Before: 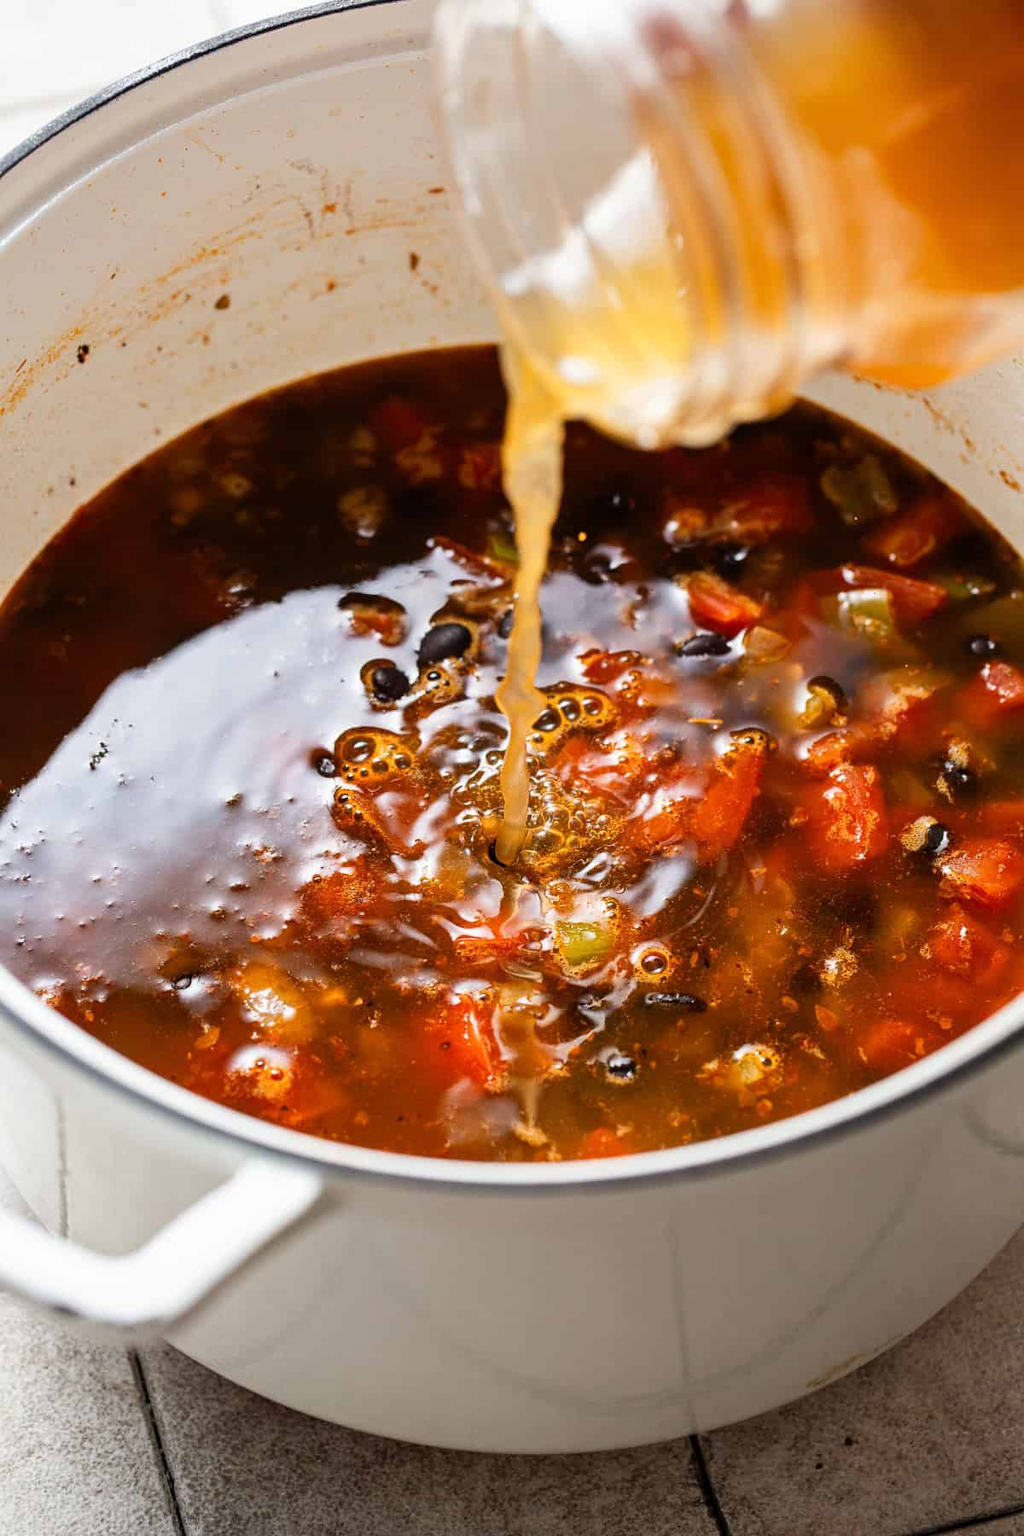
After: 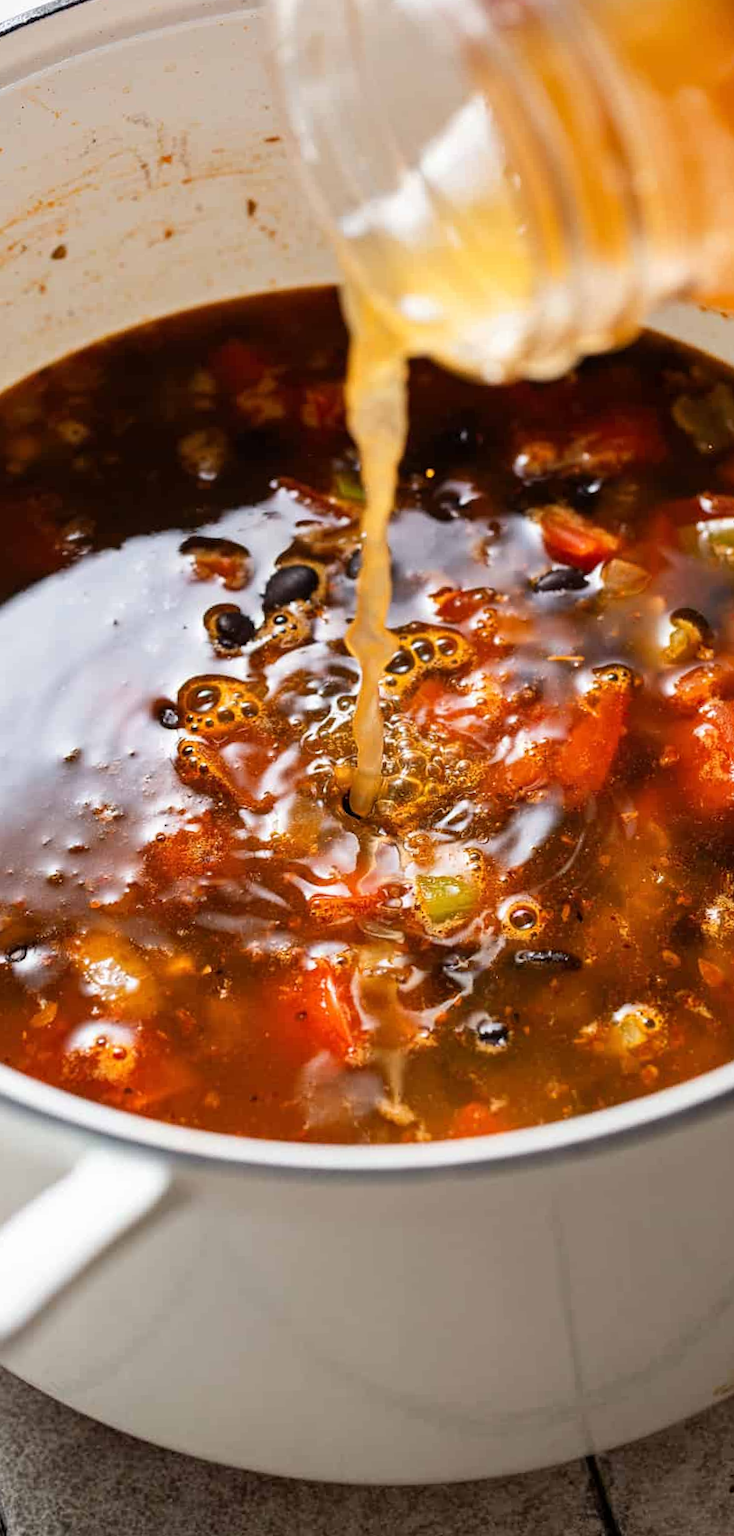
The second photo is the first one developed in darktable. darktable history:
rotate and perspective: rotation -1.68°, lens shift (vertical) -0.146, crop left 0.049, crop right 0.912, crop top 0.032, crop bottom 0.96
crop: left 13.443%, right 13.31%
